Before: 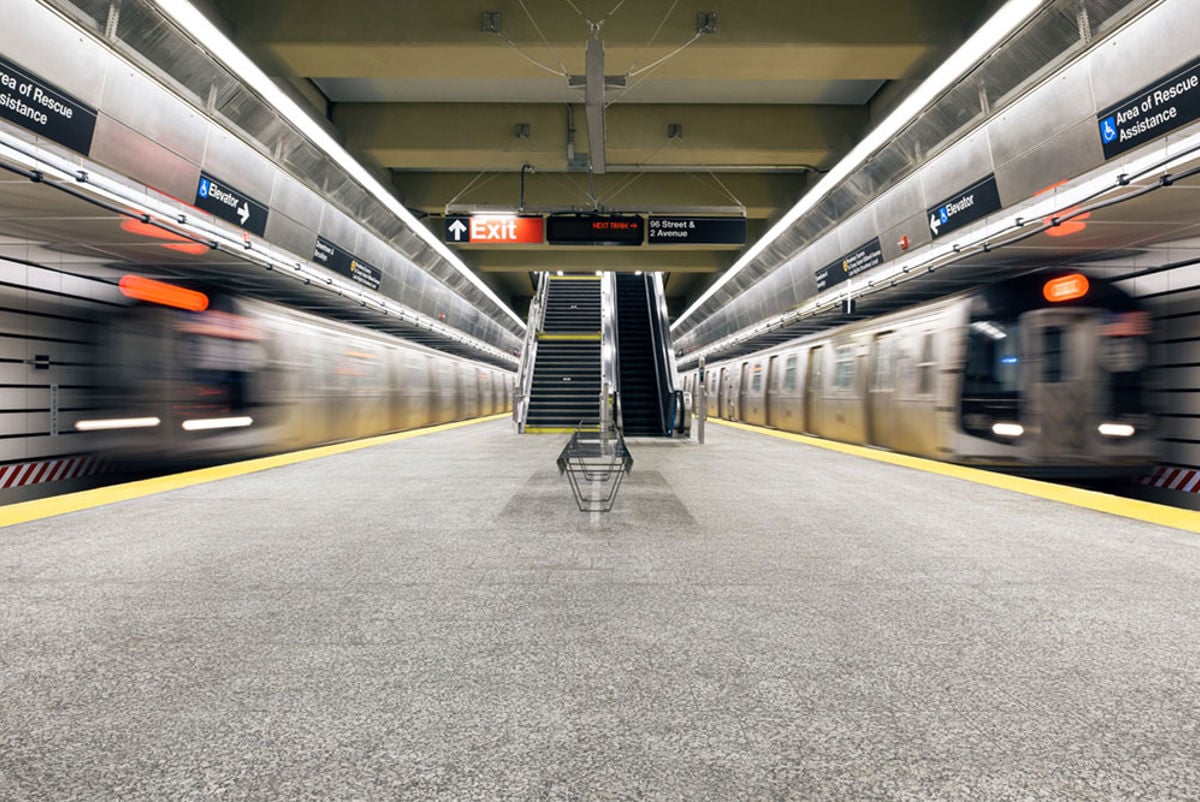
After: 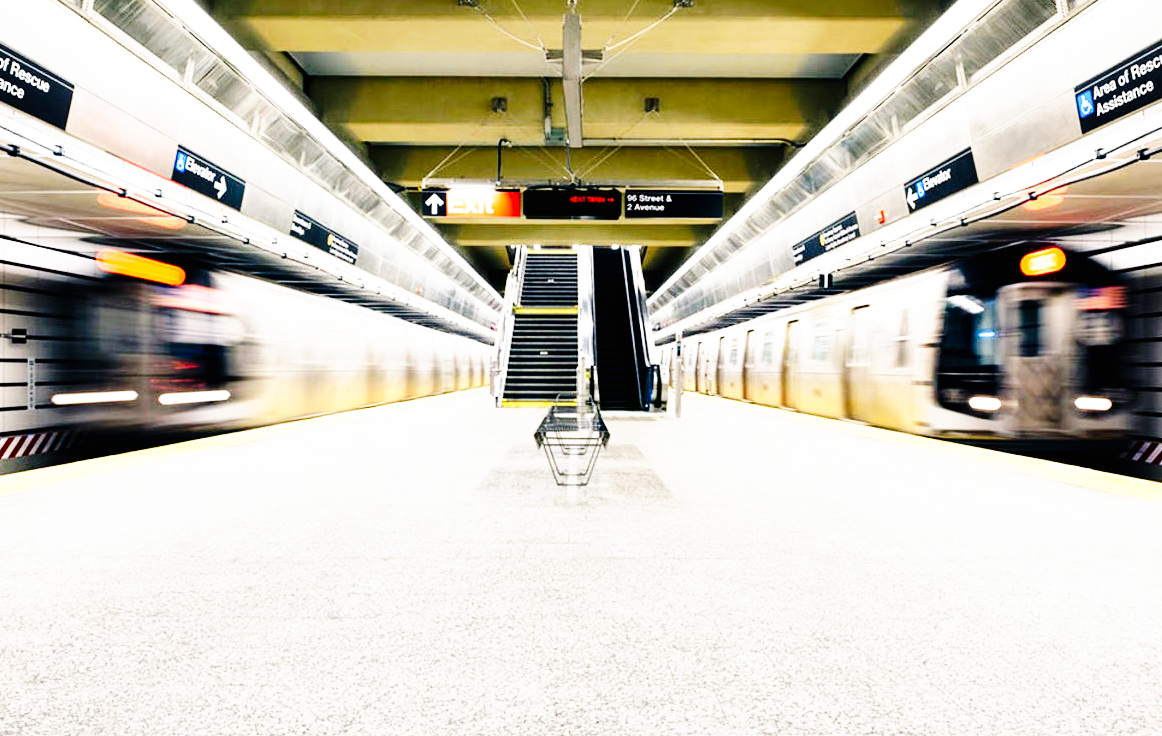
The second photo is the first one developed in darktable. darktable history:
crop: left 1.964%, top 3.251%, right 1.122%, bottom 4.933%
tone curve: curves: ch0 [(0, 0) (0.003, 0.003) (0.011, 0.005) (0.025, 0.008) (0.044, 0.012) (0.069, 0.02) (0.1, 0.031) (0.136, 0.047) (0.177, 0.088) (0.224, 0.141) (0.277, 0.222) (0.335, 0.32) (0.399, 0.422) (0.468, 0.523) (0.543, 0.621) (0.623, 0.715) (0.709, 0.796) (0.801, 0.88) (0.898, 0.962) (1, 1)], preserve colors none
base curve: curves: ch0 [(0, 0) (0.007, 0.004) (0.027, 0.03) (0.046, 0.07) (0.207, 0.54) (0.442, 0.872) (0.673, 0.972) (1, 1)], preserve colors none
white balance: red 1.009, blue 0.985
